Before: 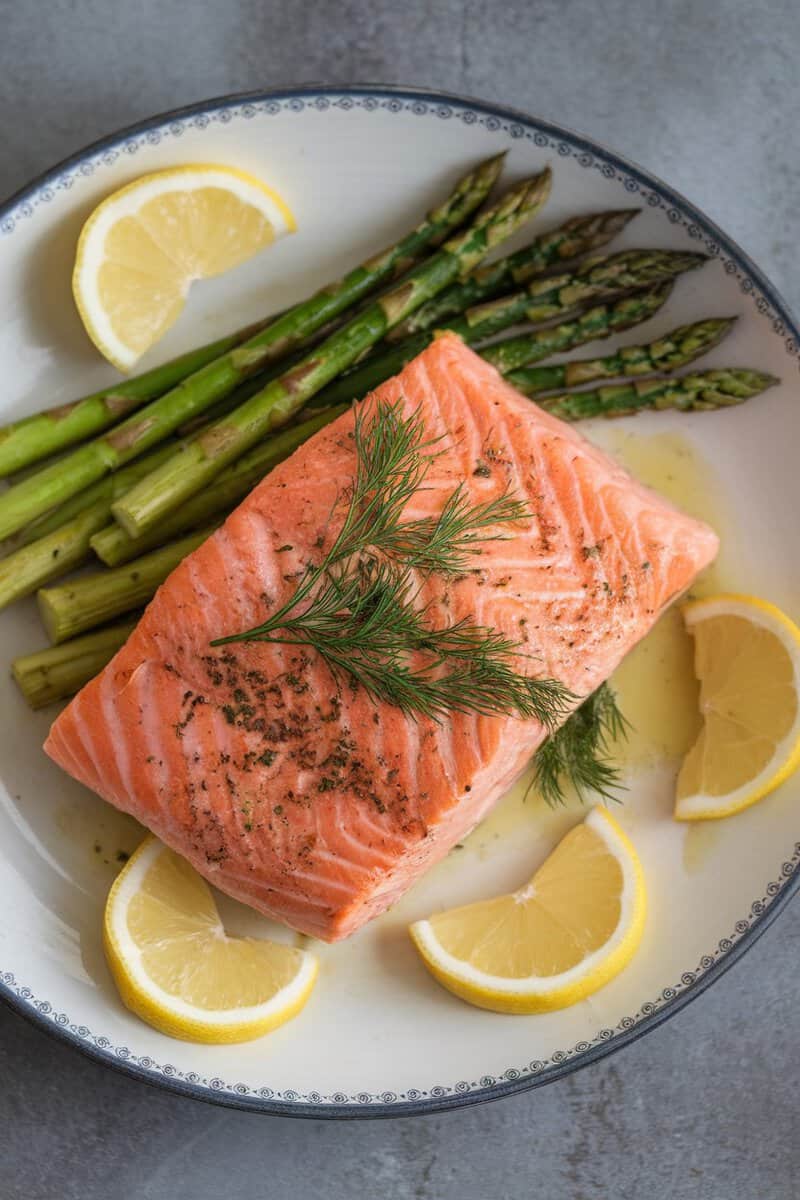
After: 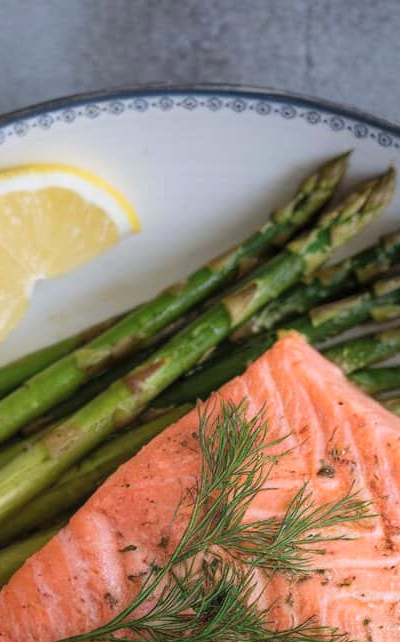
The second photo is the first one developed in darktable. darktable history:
crop: left 19.556%, right 30.401%, bottom 46.458%
color calibration: illuminant as shot in camera, x 0.358, y 0.373, temperature 4628.91 K
contrast brightness saturation: contrast 0.05, brightness 0.06, saturation 0.01
